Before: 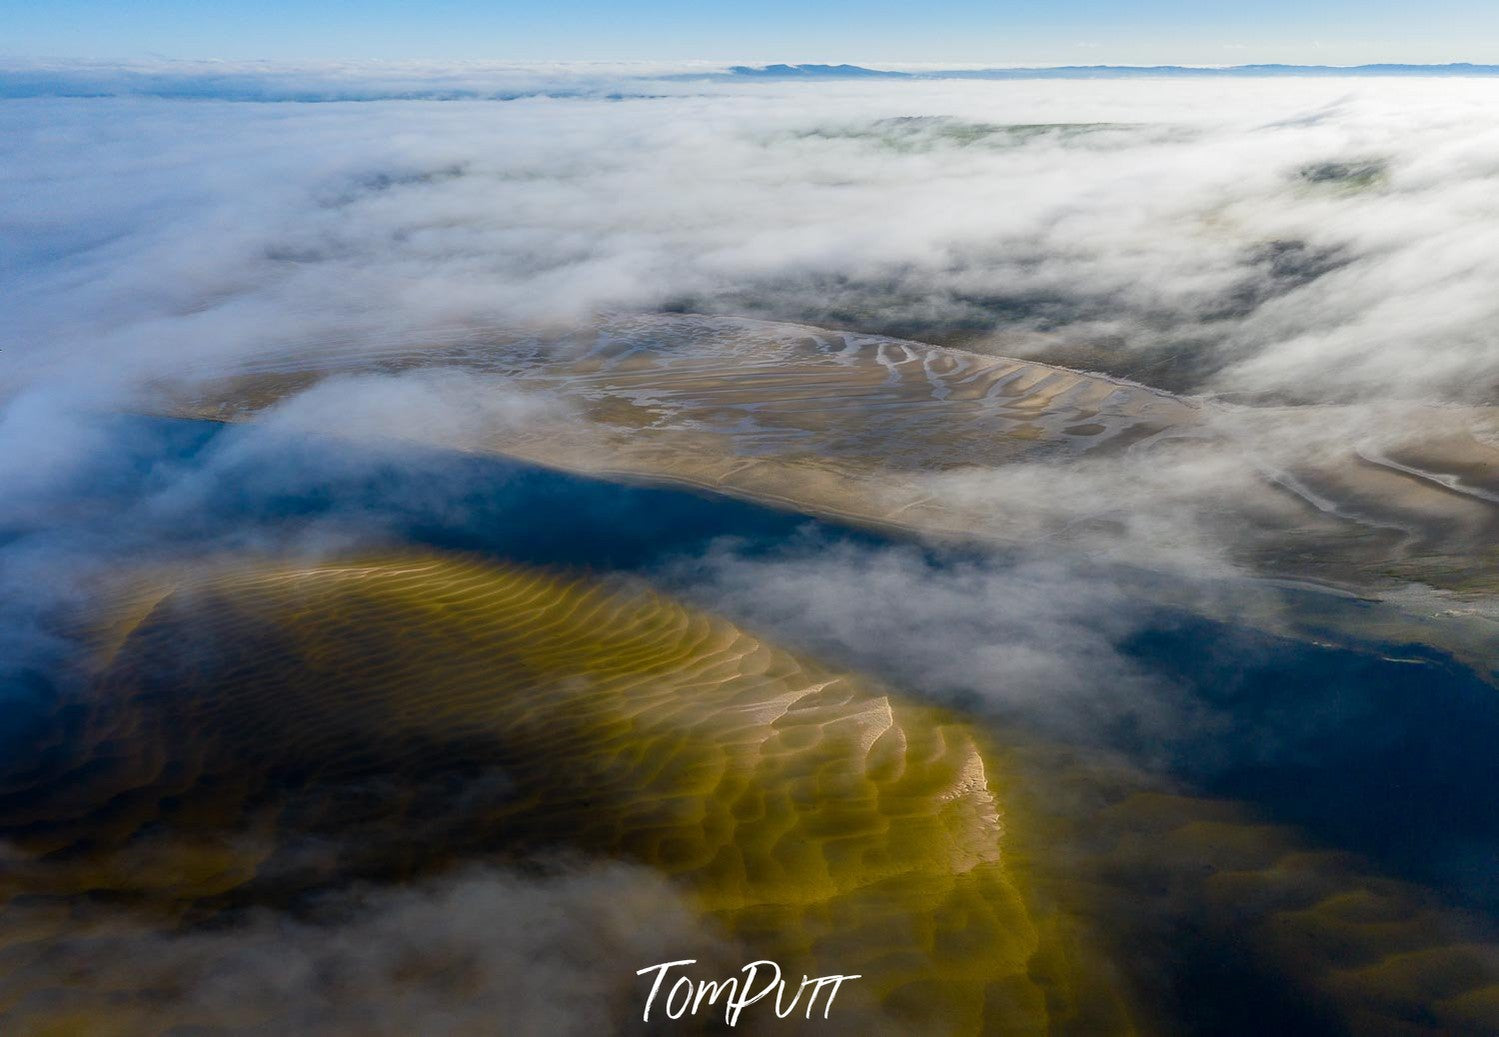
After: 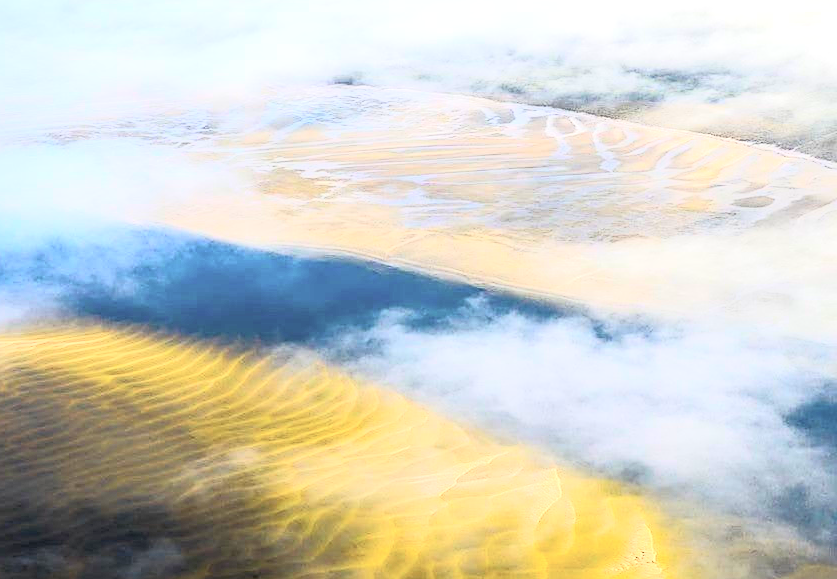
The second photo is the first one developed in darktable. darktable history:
exposure: black level correction 0, exposure 1.6 EV, compensate exposure bias true, compensate highlight preservation false
sharpen: radius 1.864, amount 0.398, threshold 1.271
levels: levels [0, 0.51, 1]
tone curve: curves: ch0 [(0, 0.052) (0.207, 0.35) (0.392, 0.592) (0.54, 0.803) (0.725, 0.922) (0.99, 0.974)], color space Lab, independent channels, preserve colors none
crop and rotate: left 22.13%, top 22.054%, right 22.026%, bottom 22.102%
